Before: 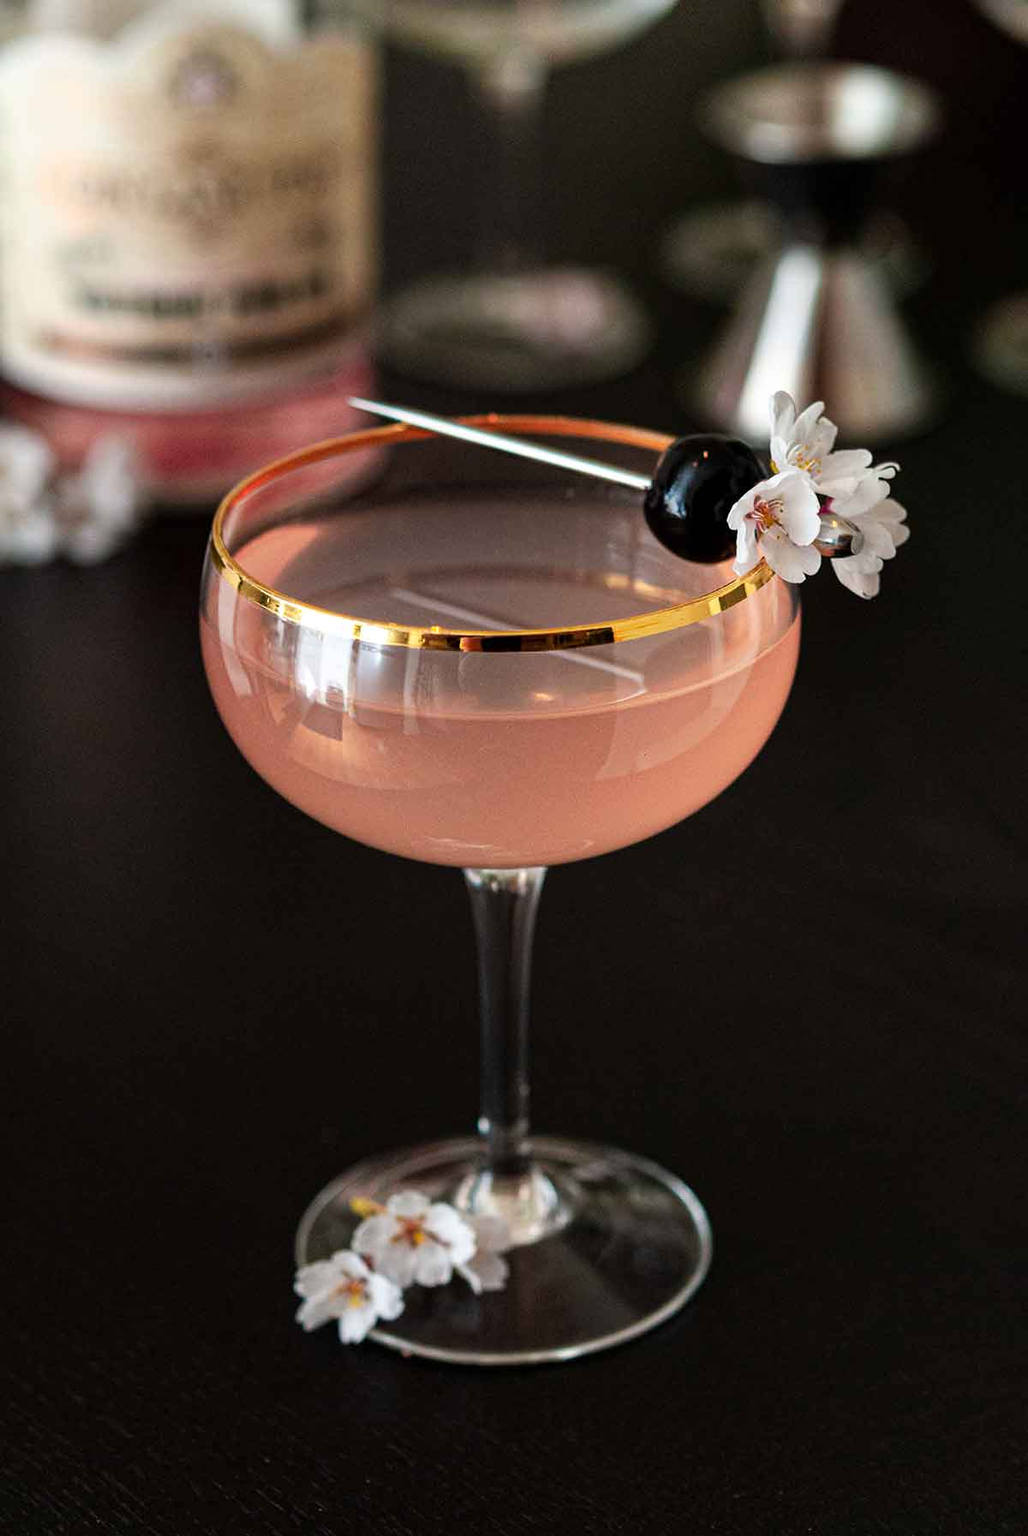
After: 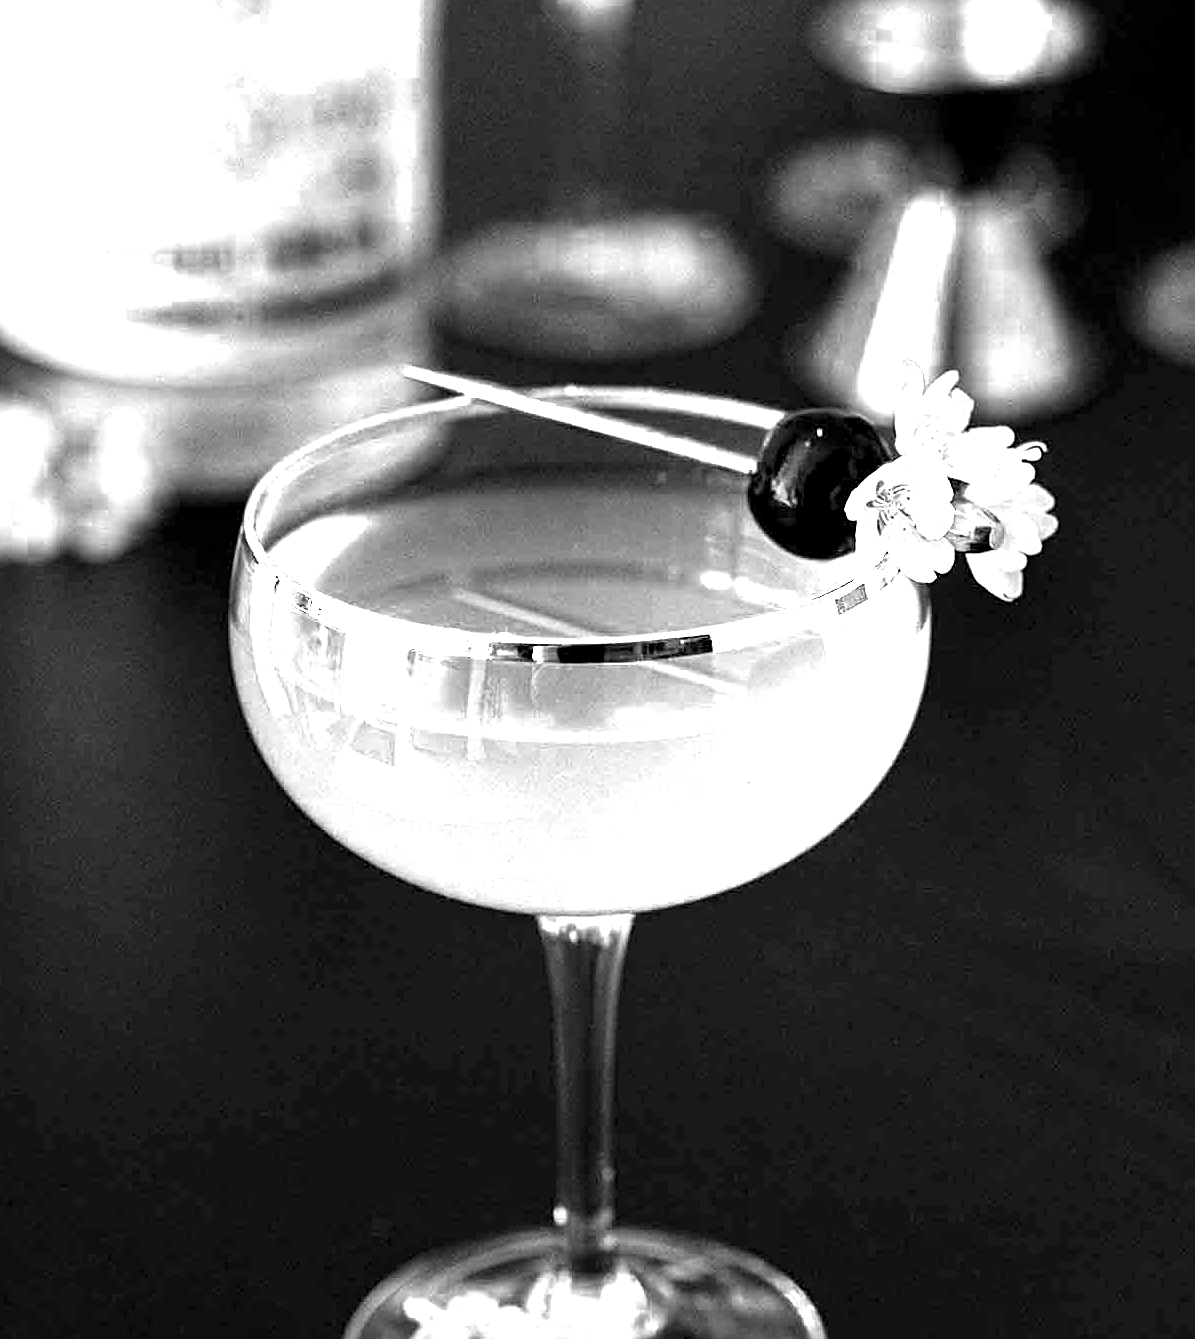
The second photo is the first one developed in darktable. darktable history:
color zones: curves: ch0 [(0, 0.554) (0.146, 0.662) (0.293, 0.86) (0.503, 0.774) (0.637, 0.106) (0.74, 0.072) (0.866, 0.488) (0.998, 0.569)]; ch1 [(0, 0) (0.143, 0) (0.286, 0) (0.429, 0) (0.571, 0) (0.714, 0) (0.857, 0)]
exposure: black level correction 0.001, exposure 1.3 EV, compensate highlight preservation false
sharpen: on, module defaults
crop: left 0.387%, top 5.469%, bottom 19.809%
